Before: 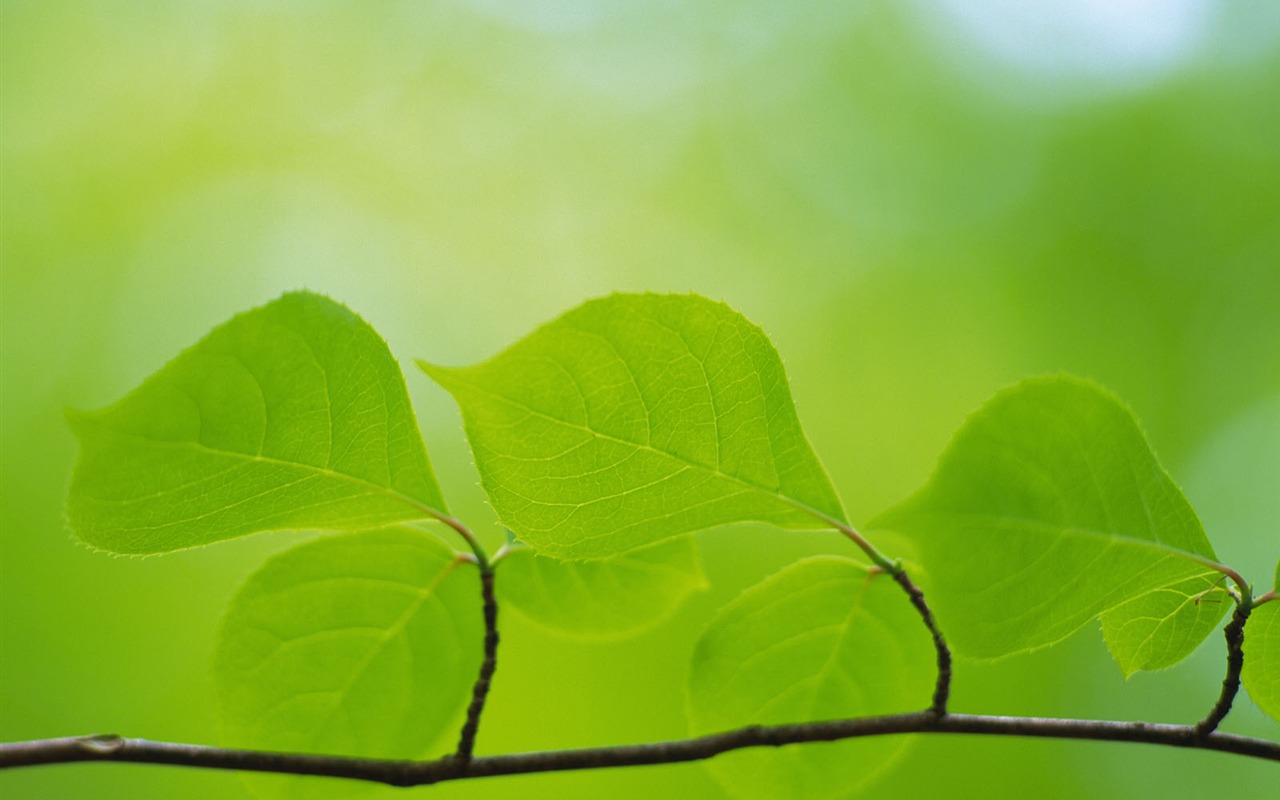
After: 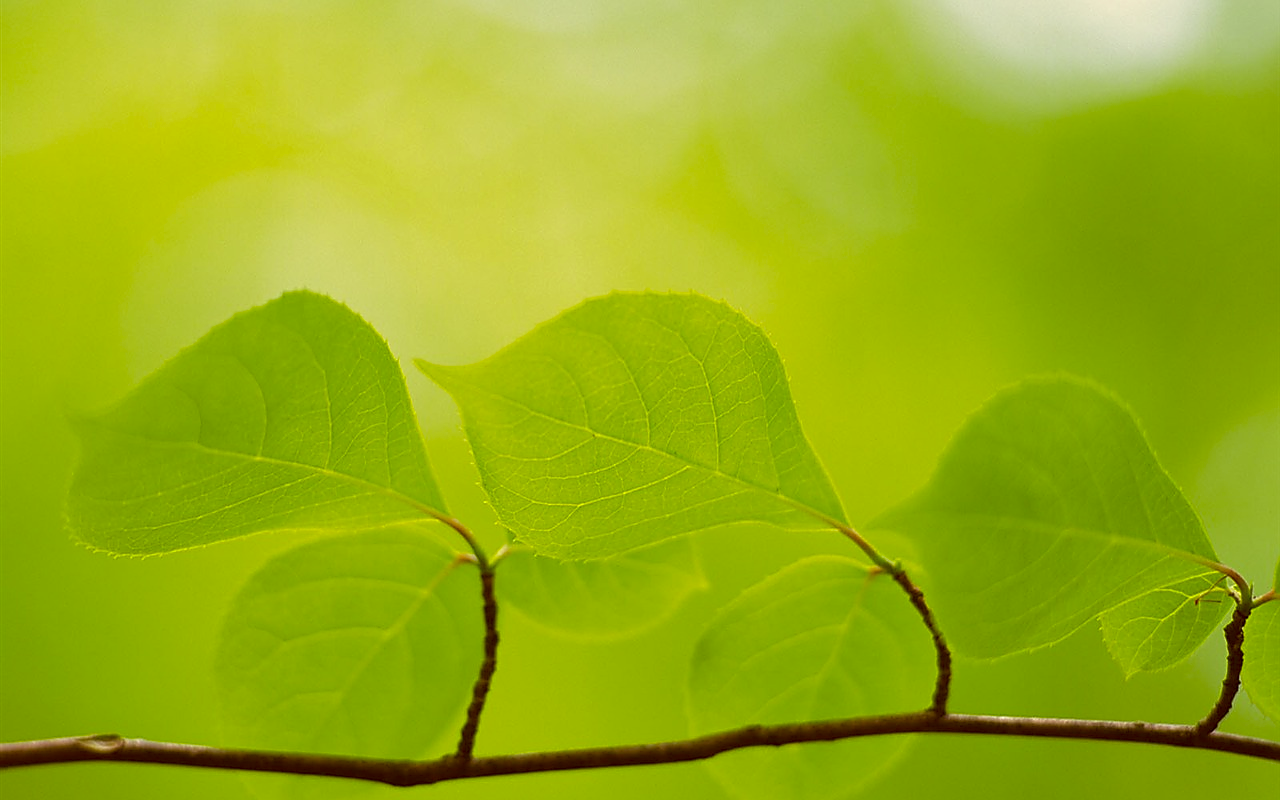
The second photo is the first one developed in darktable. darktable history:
color correction: highlights a* 1.17, highlights b* 25.04, shadows a* 15.56, shadows b* 24.95
sharpen: radius 1.396, amount 1.267, threshold 0.847
